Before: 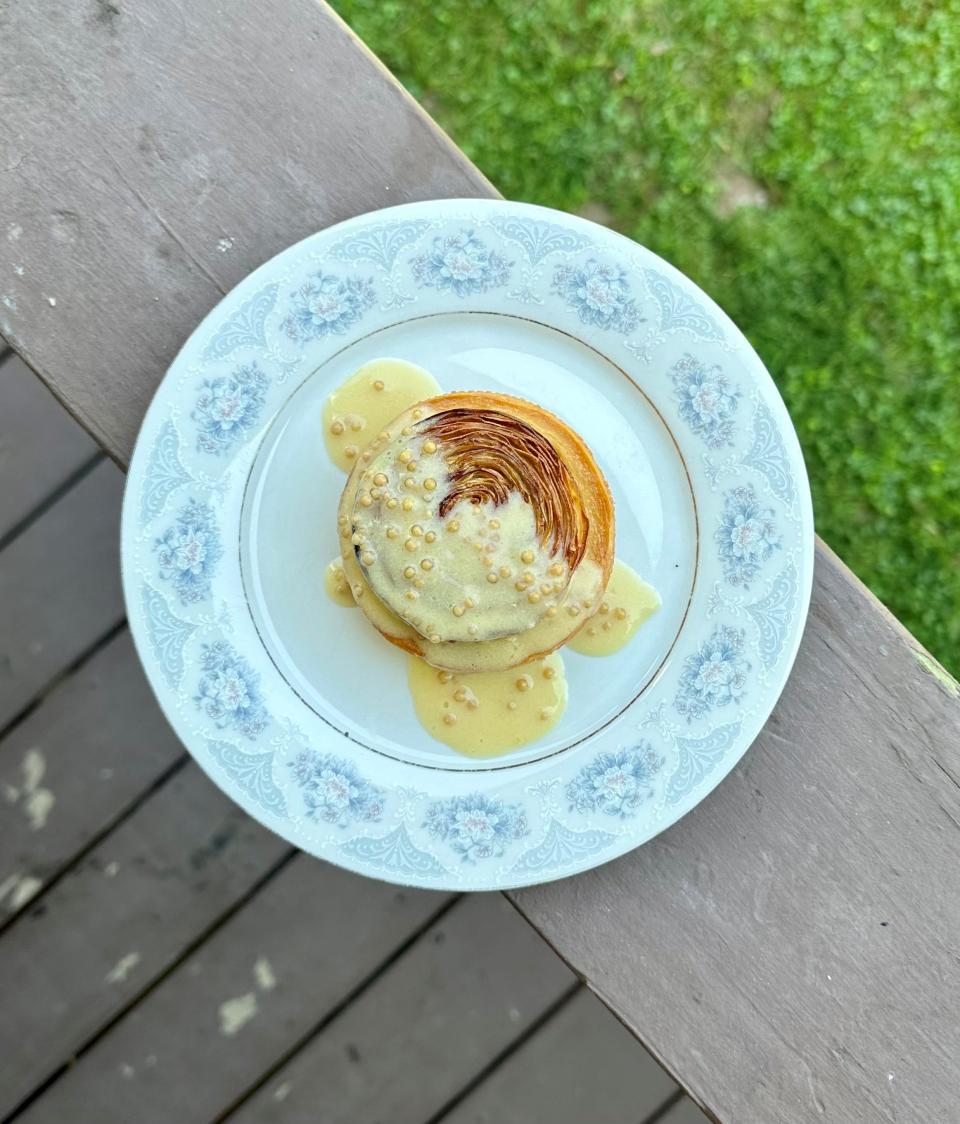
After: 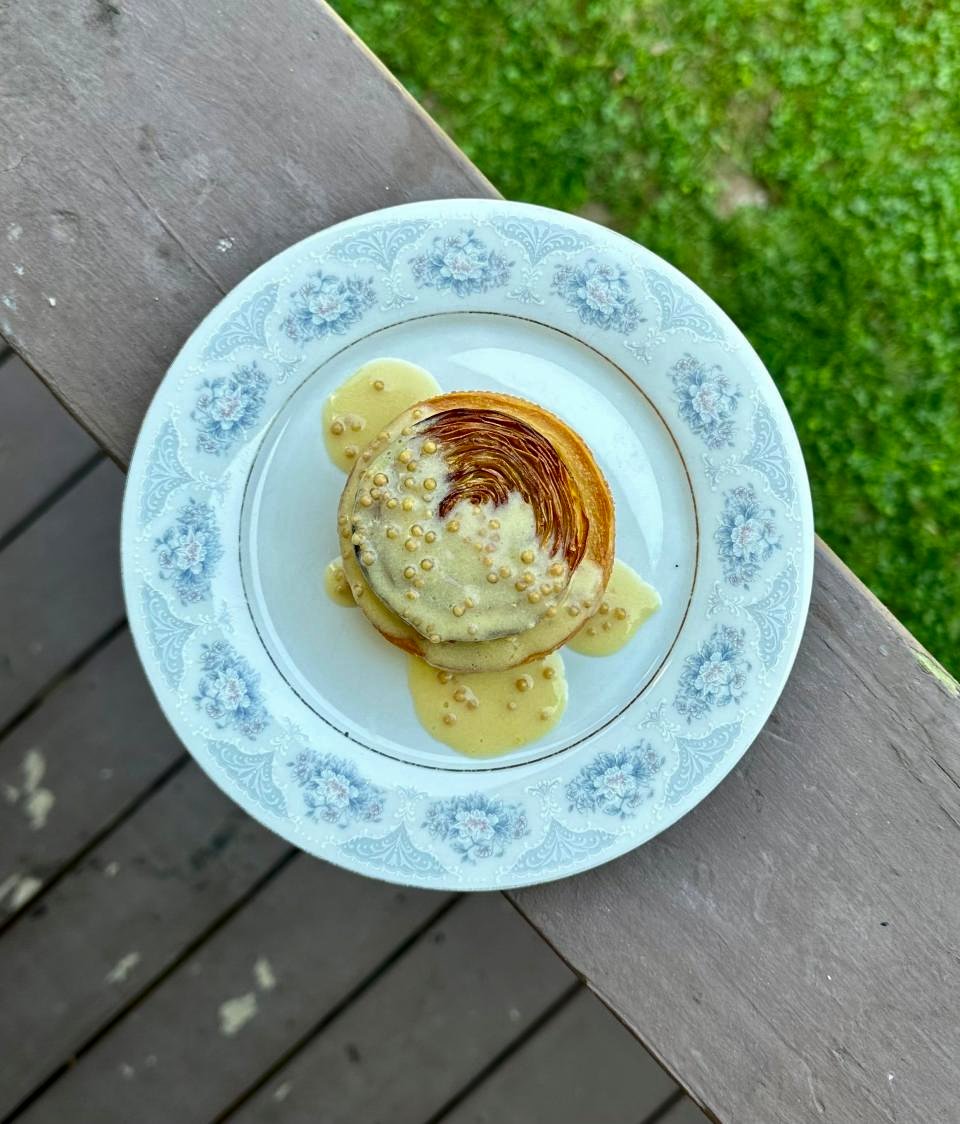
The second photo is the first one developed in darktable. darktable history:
shadows and highlights: shadows 20.97, highlights -37.17, soften with gaussian
contrast brightness saturation: contrast 0.065, brightness -0.15, saturation 0.108
